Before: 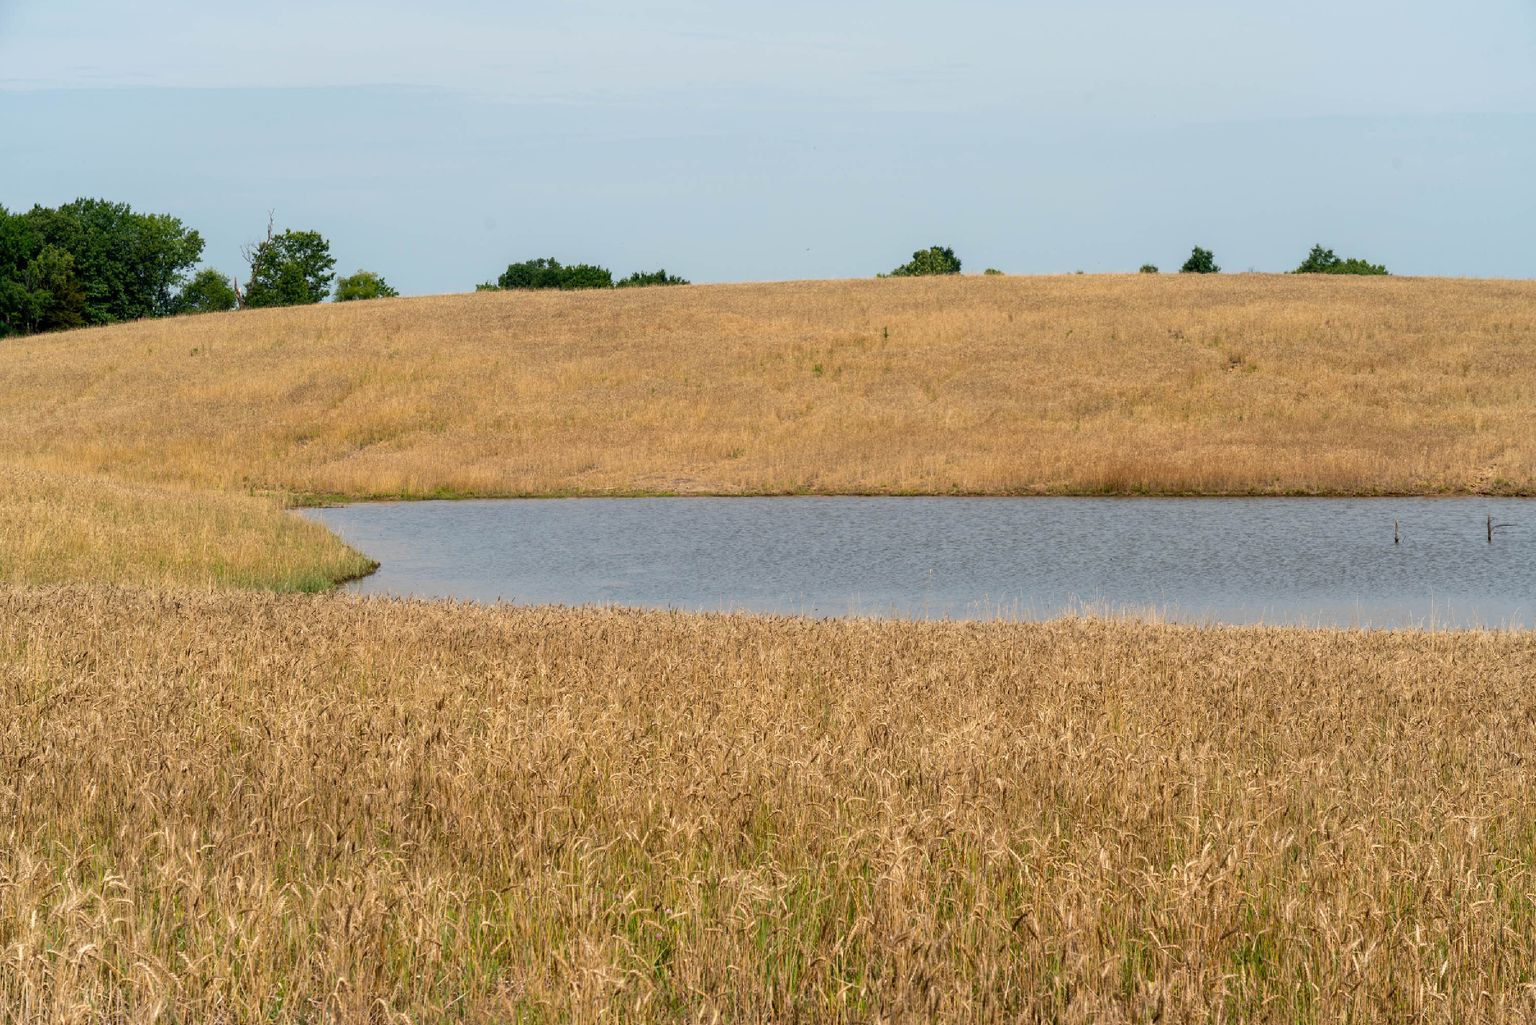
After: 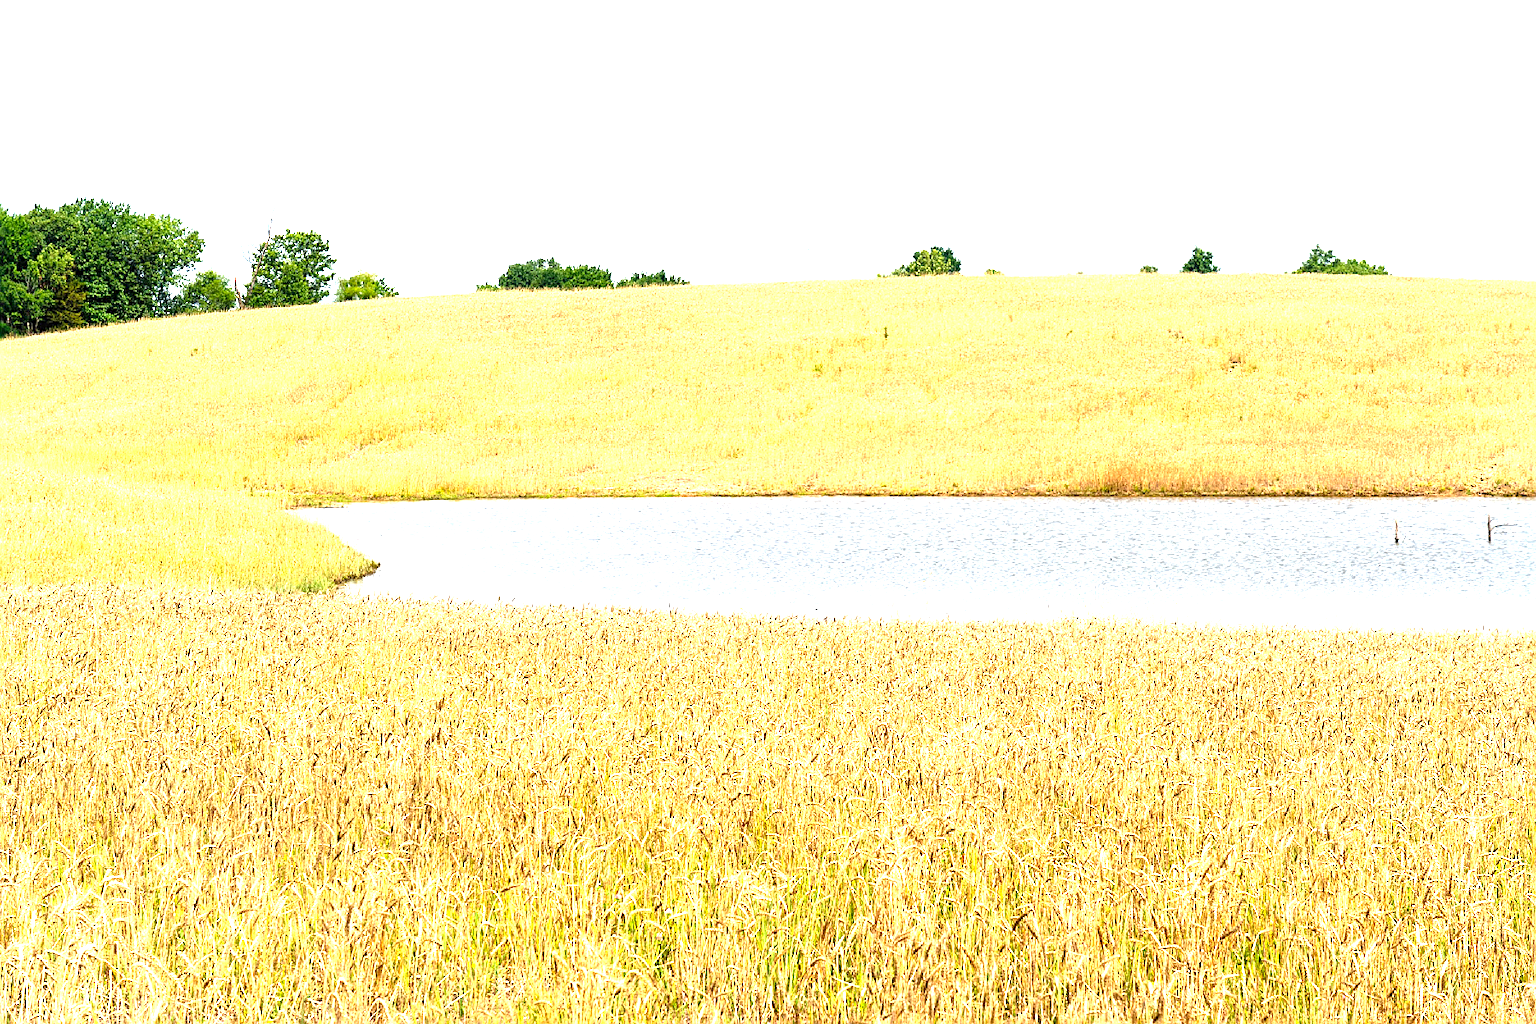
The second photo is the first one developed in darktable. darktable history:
exposure: black level correction 0, exposure 2.088 EV, compensate exposure bias true, compensate highlight preservation false
sharpen: on, module defaults
color correction: highlights a* 0.816, highlights b* 2.78, saturation 1.1
